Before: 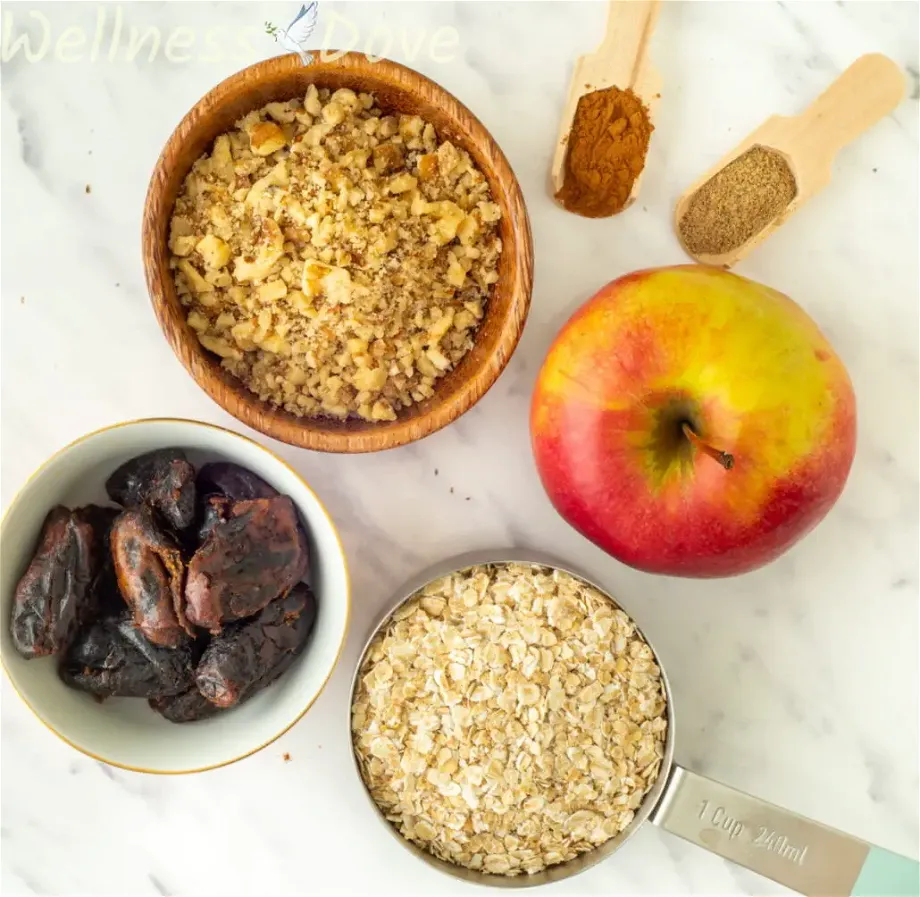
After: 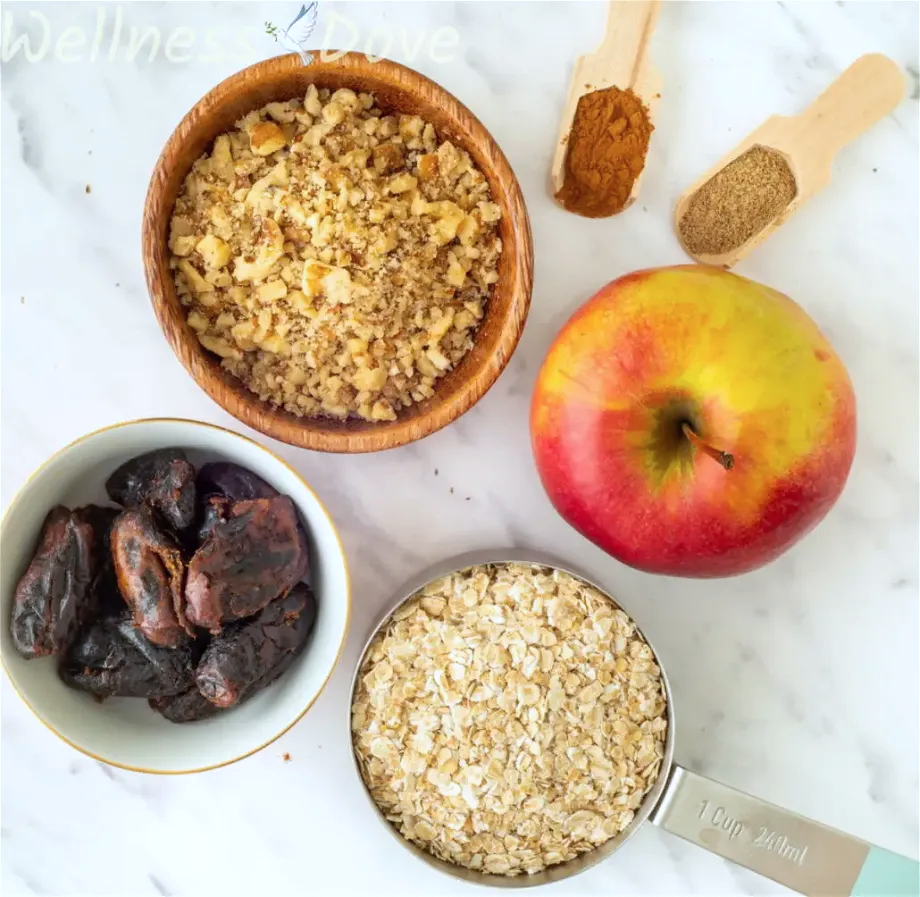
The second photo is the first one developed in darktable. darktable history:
color correction: highlights a* -0.752, highlights b* -8.99
